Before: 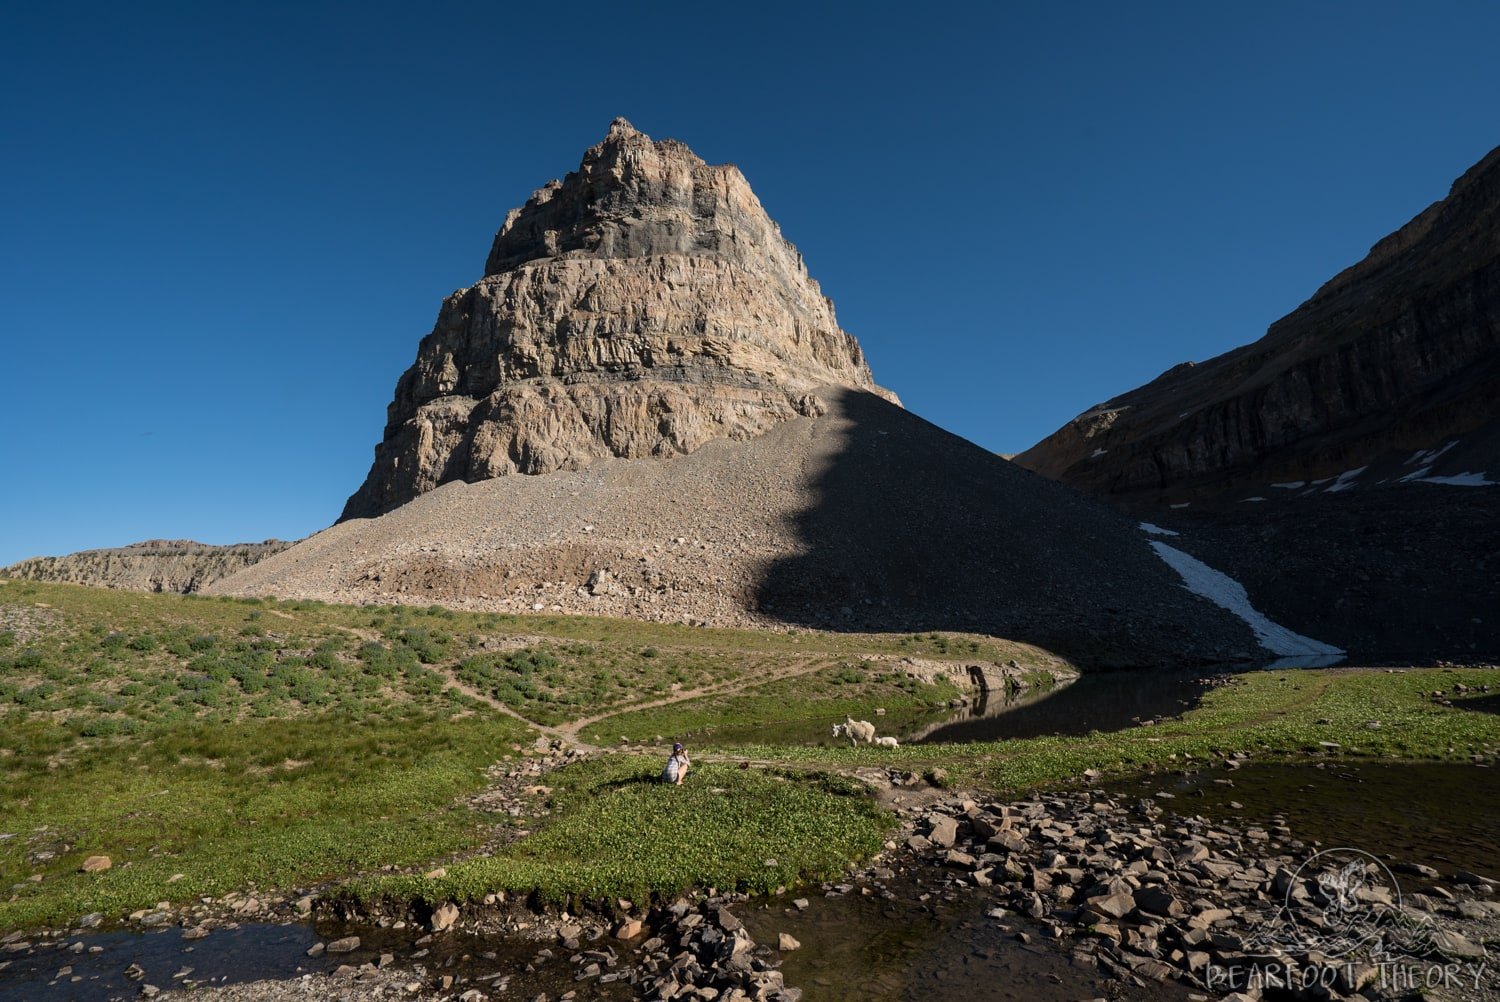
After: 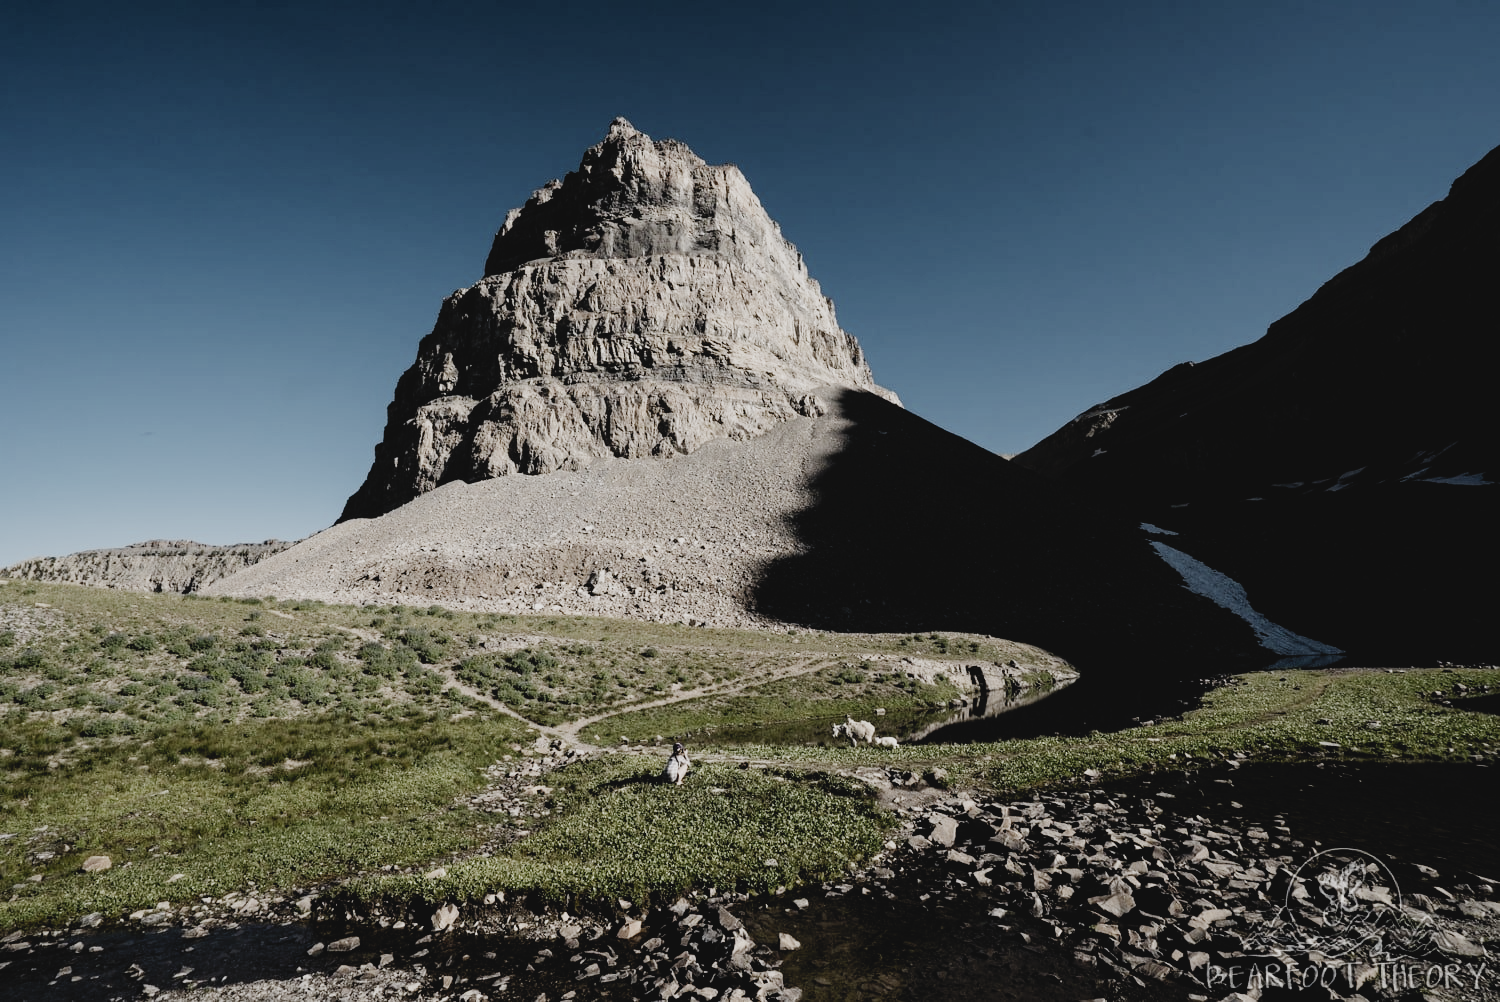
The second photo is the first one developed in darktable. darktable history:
filmic rgb: black relative exposure -5.13 EV, white relative exposure 3.98 EV, hardness 2.89, contrast 1.299, highlights saturation mix -30.34%, preserve chrominance no, color science v5 (2021)
tone curve: curves: ch0 [(0, 0.047) (0.199, 0.263) (0.47, 0.555) (0.805, 0.839) (1, 0.962)], preserve colors none
